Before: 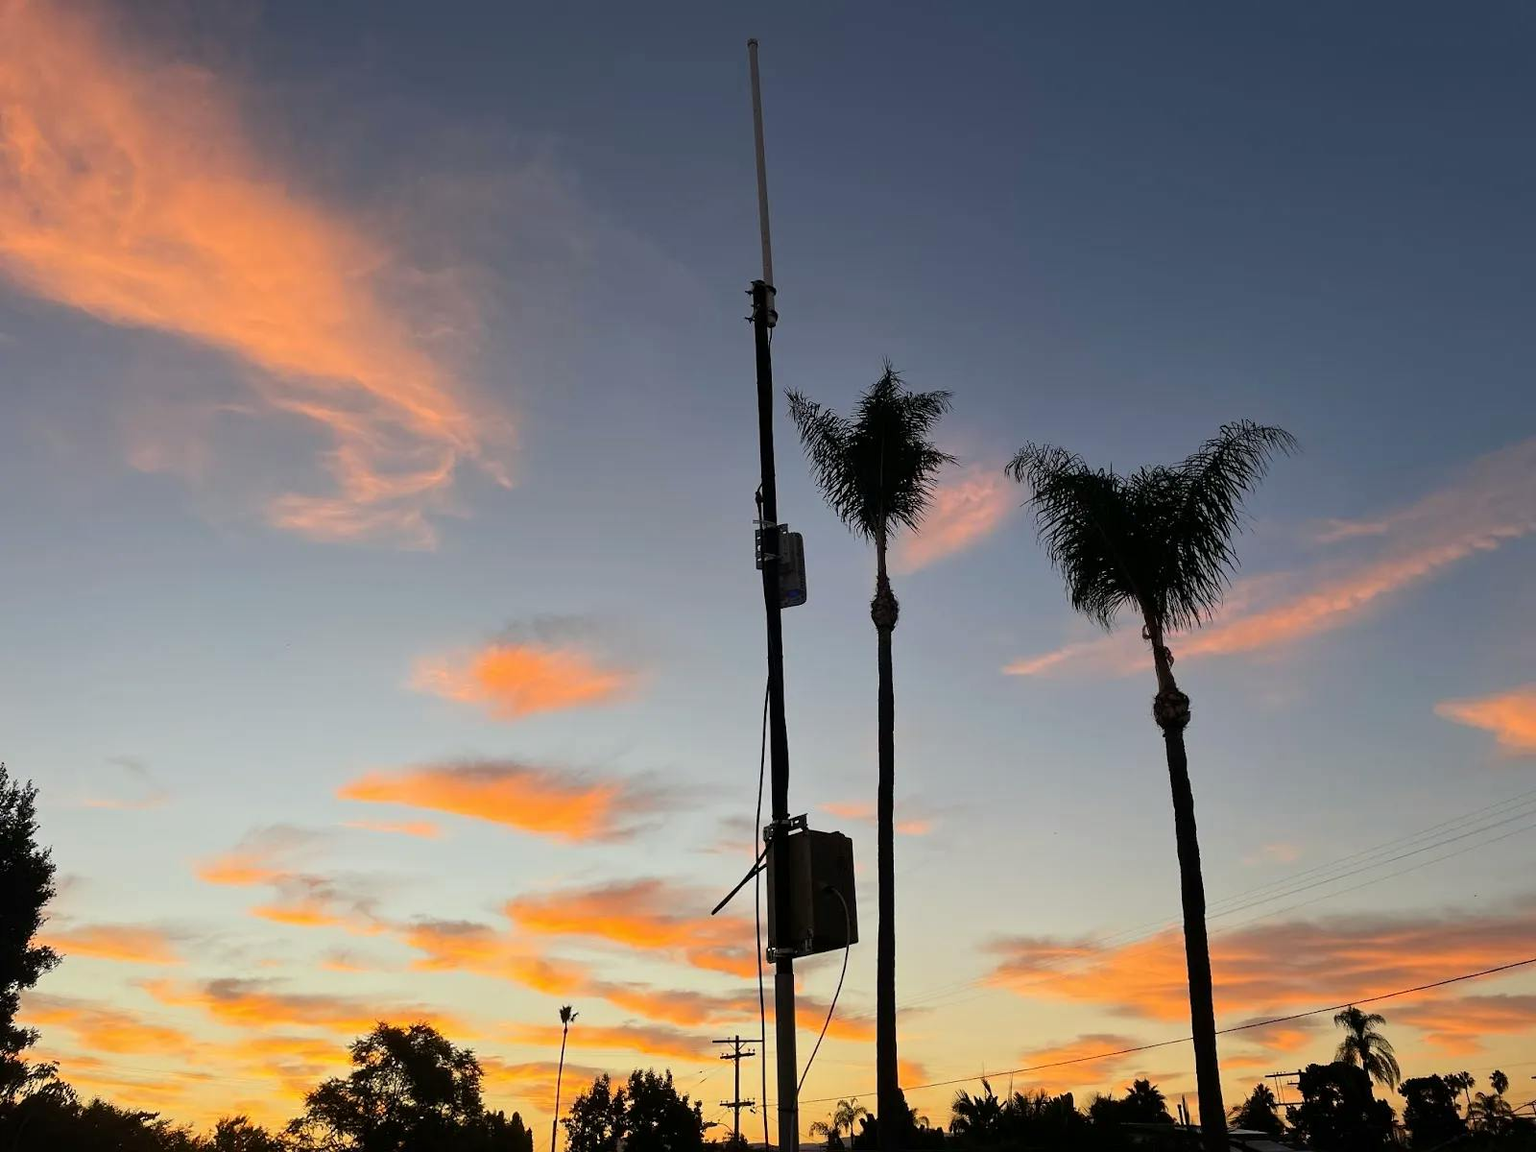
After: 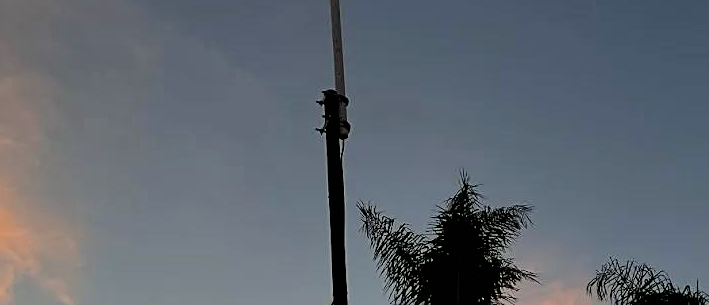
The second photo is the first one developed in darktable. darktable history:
sharpen: on, module defaults
crop: left 28.806%, top 16.84%, right 26.848%, bottom 57.701%
filmic rgb: black relative exposure -8.56 EV, white relative exposure 5.52 EV, hardness 3.35, contrast 1.023, color science v6 (2022)
color correction: highlights a* -4.51, highlights b* 7.16
shadows and highlights: shadows 29.29, highlights -29.51, low approximation 0.01, soften with gaussian
